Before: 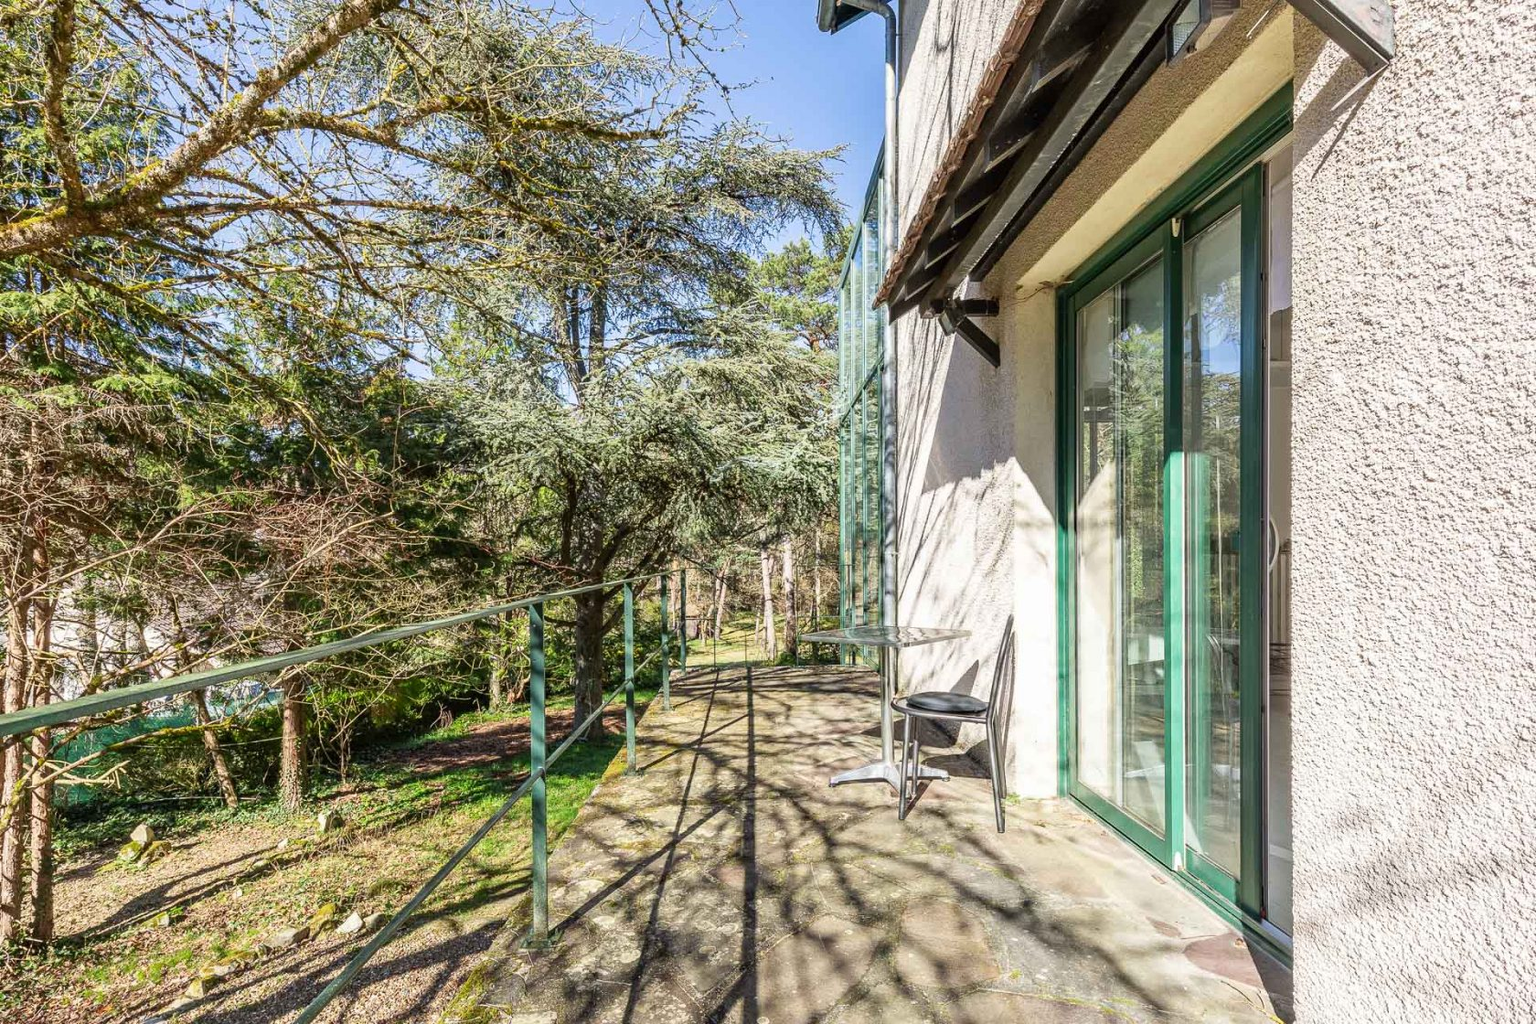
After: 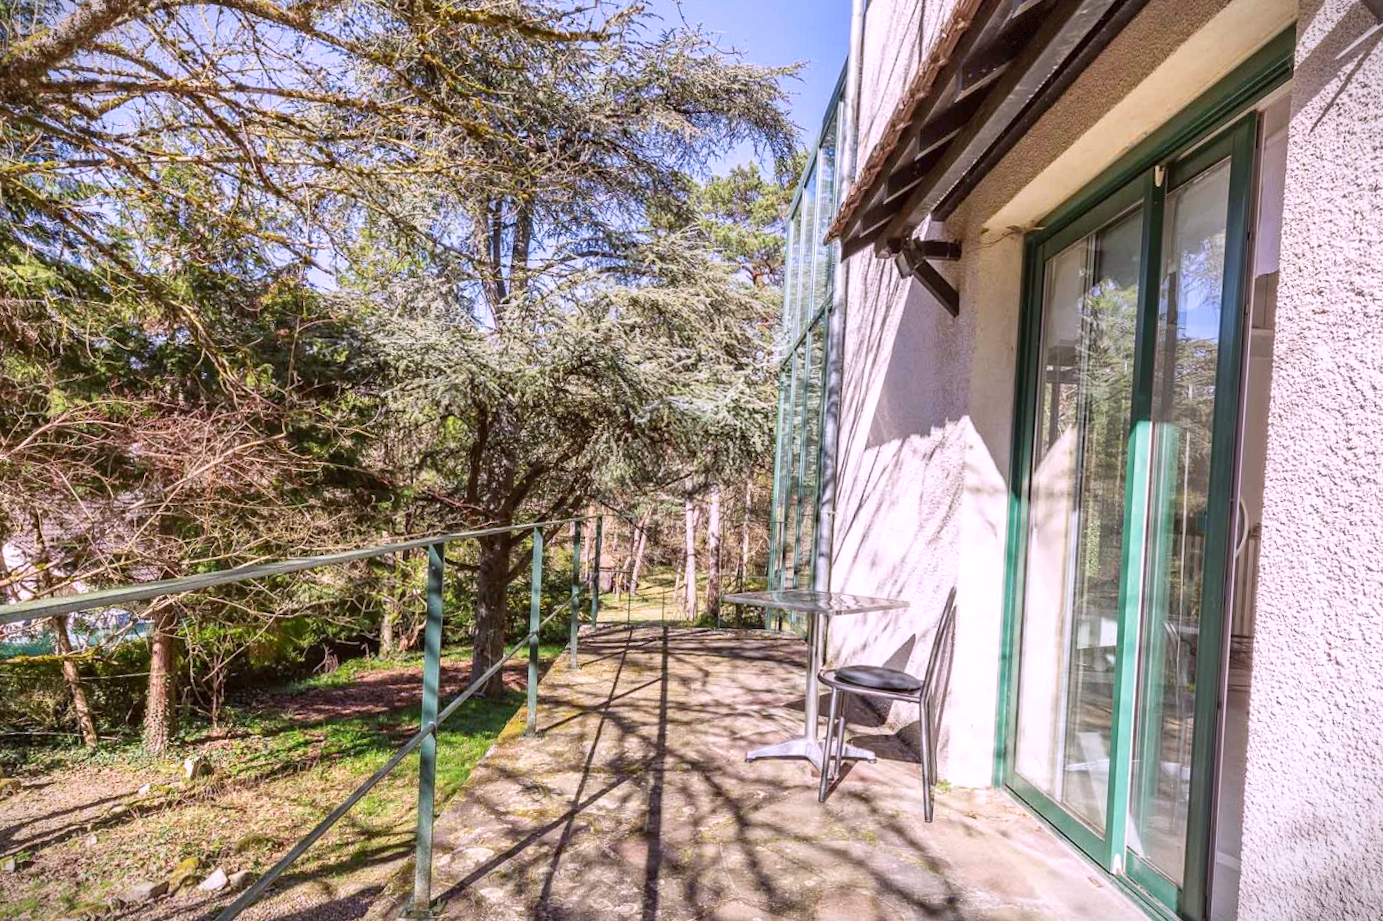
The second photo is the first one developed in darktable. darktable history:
vignetting: fall-off start 100%, brightness -0.406, saturation -0.3, width/height ratio 1.324, dithering 8-bit output, unbound false
crop and rotate: angle -3.27°, left 5.211%, top 5.211%, right 4.607%, bottom 4.607%
white balance: red 1.066, blue 1.119
rotate and perspective: rotation 0.174°, lens shift (vertical) 0.013, lens shift (horizontal) 0.019, shear 0.001, automatic cropping original format, crop left 0.007, crop right 0.991, crop top 0.016, crop bottom 0.997
color balance: mode lift, gamma, gain (sRGB), lift [1, 1.049, 1, 1]
